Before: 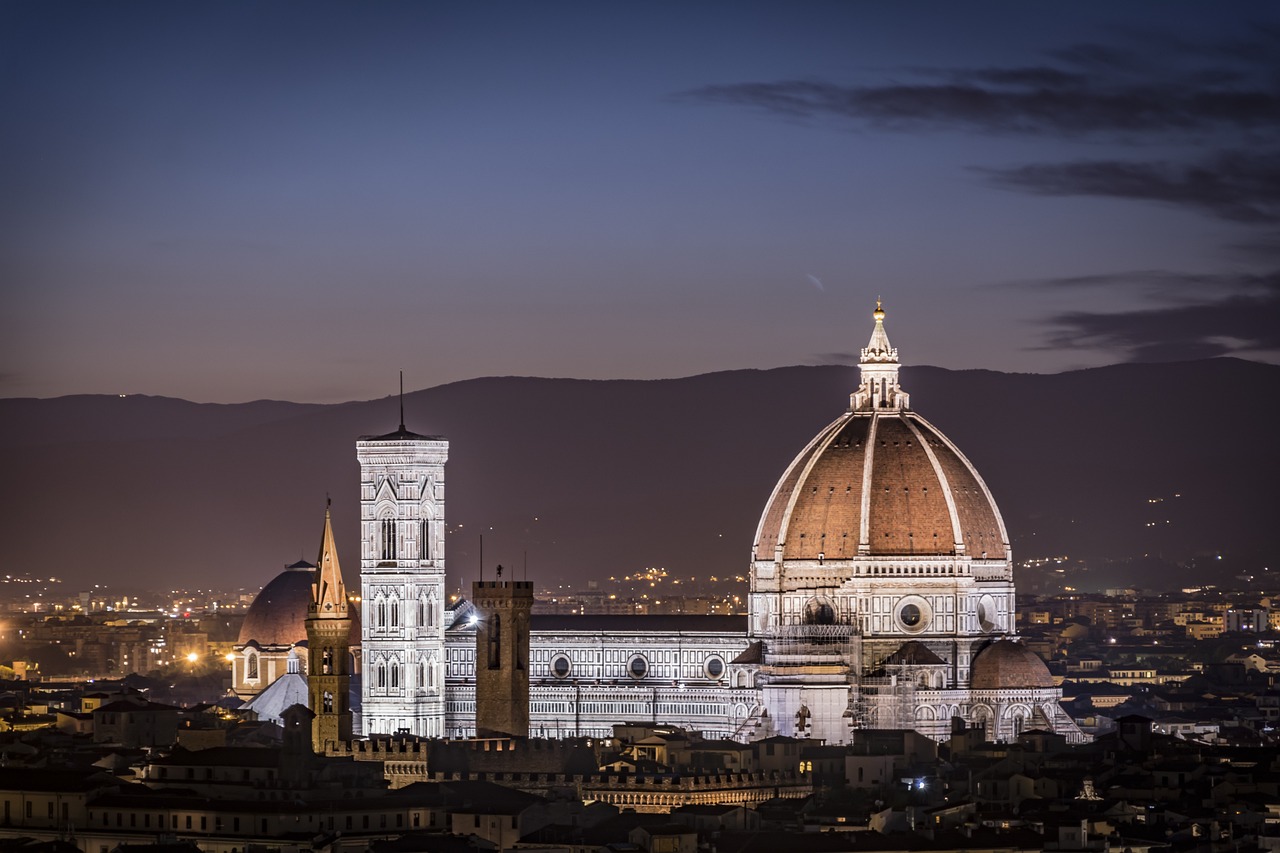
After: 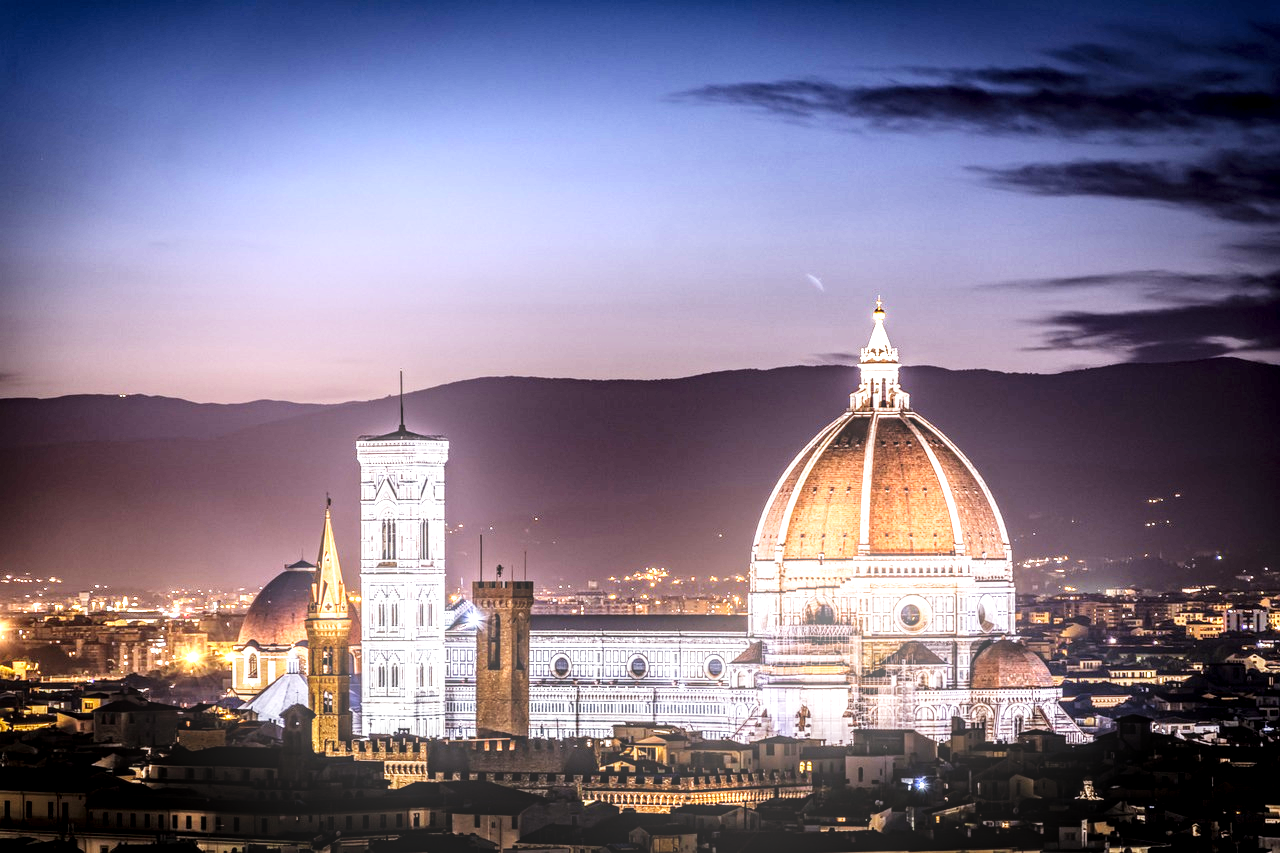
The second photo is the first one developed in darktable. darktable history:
base curve: curves: ch0 [(0, 0) (0.007, 0.004) (0.027, 0.03) (0.046, 0.07) (0.207, 0.54) (0.442, 0.872) (0.673, 0.972) (1, 1)], preserve colors none
local contrast: highlights 19%, detail 186%
white balance: red 1.009, blue 1.027
bloom: on, module defaults
